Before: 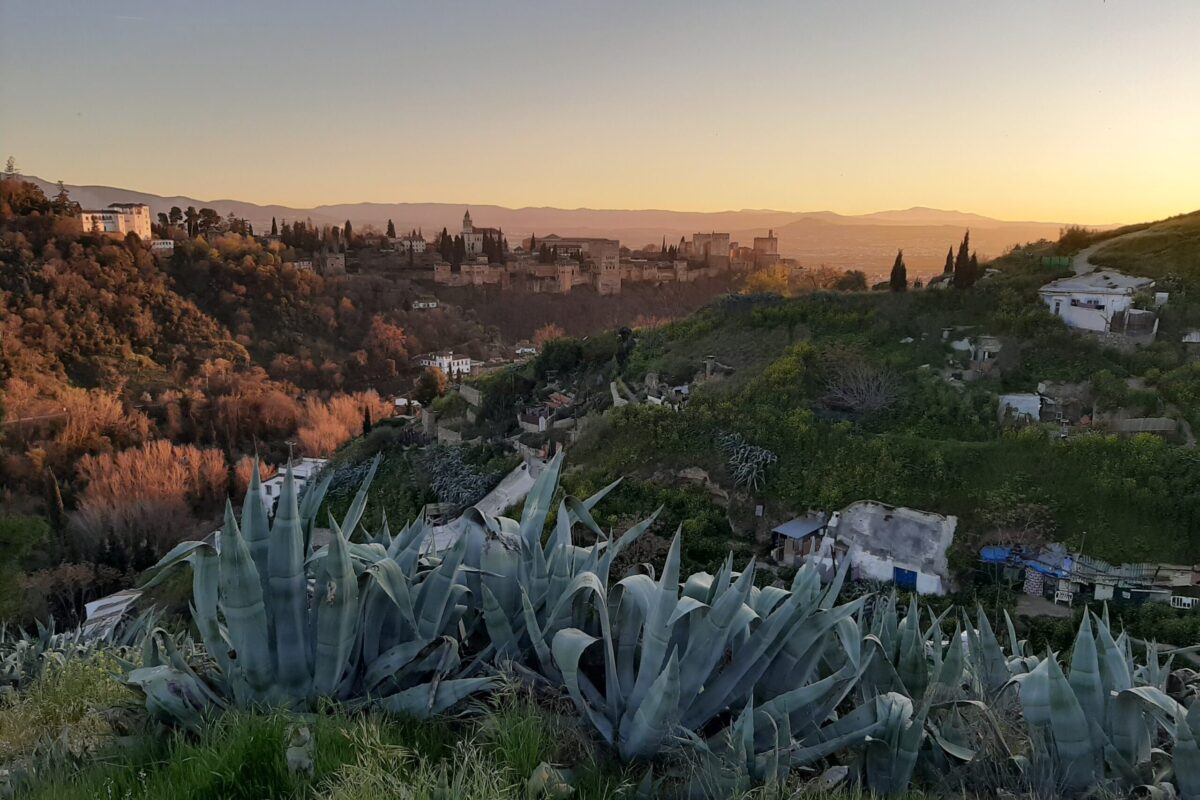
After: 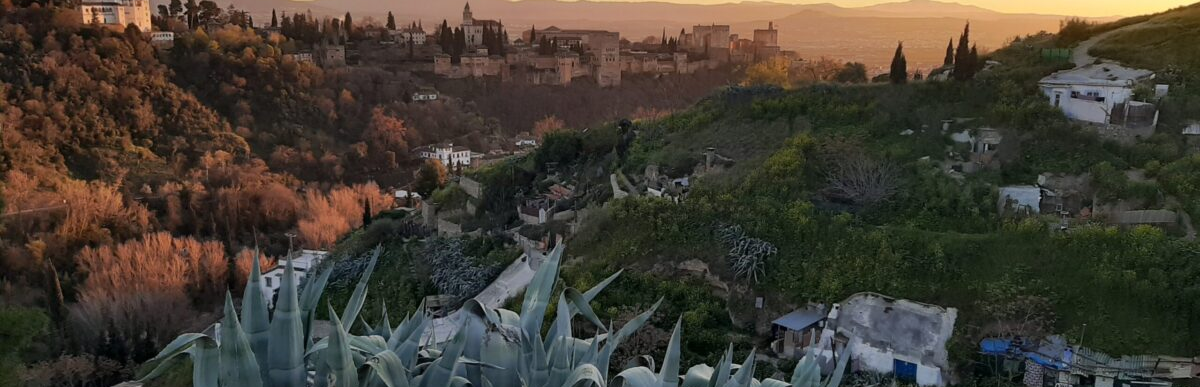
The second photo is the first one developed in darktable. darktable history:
tone curve: curves: ch0 [(0, 0) (0.003, 0.003) (0.011, 0.011) (0.025, 0.025) (0.044, 0.044) (0.069, 0.069) (0.1, 0.099) (0.136, 0.135) (0.177, 0.176) (0.224, 0.223) (0.277, 0.275) (0.335, 0.333) (0.399, 0.396) (0.468, 0.465) (0.543, 0.546) (0.623, 0.625) (0.709, 0.711) (0.801, 0.802) (0.898, 0.898) (1, 1)], preserve colors none
crop and rotate: top 26.056%, bottom 25.543%
